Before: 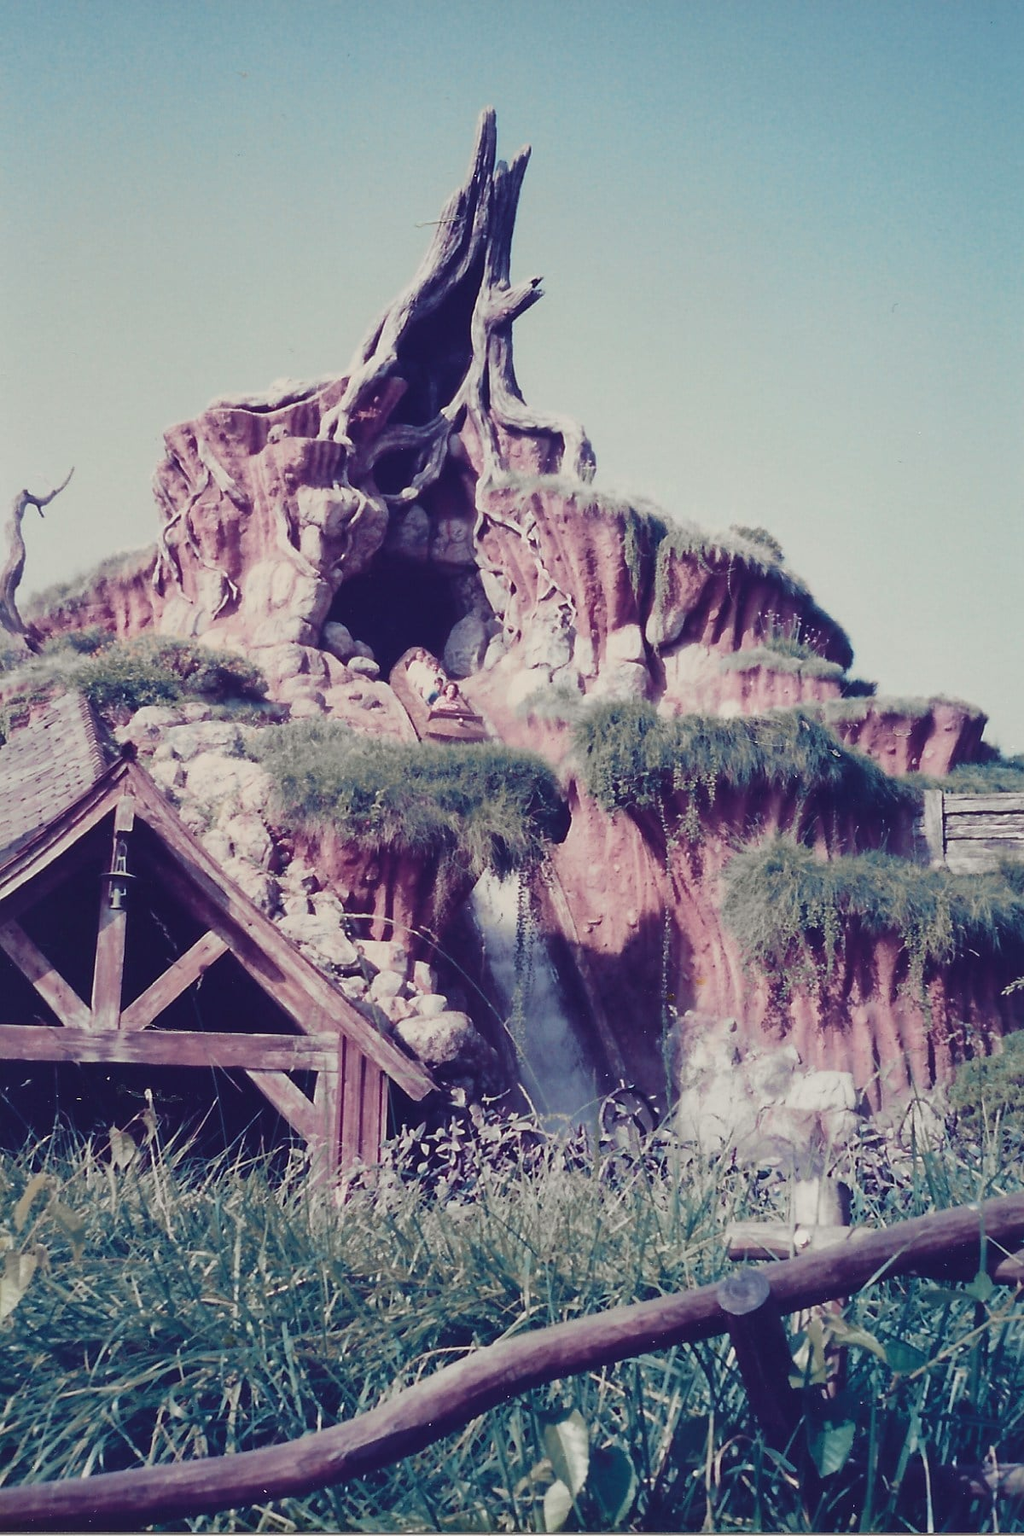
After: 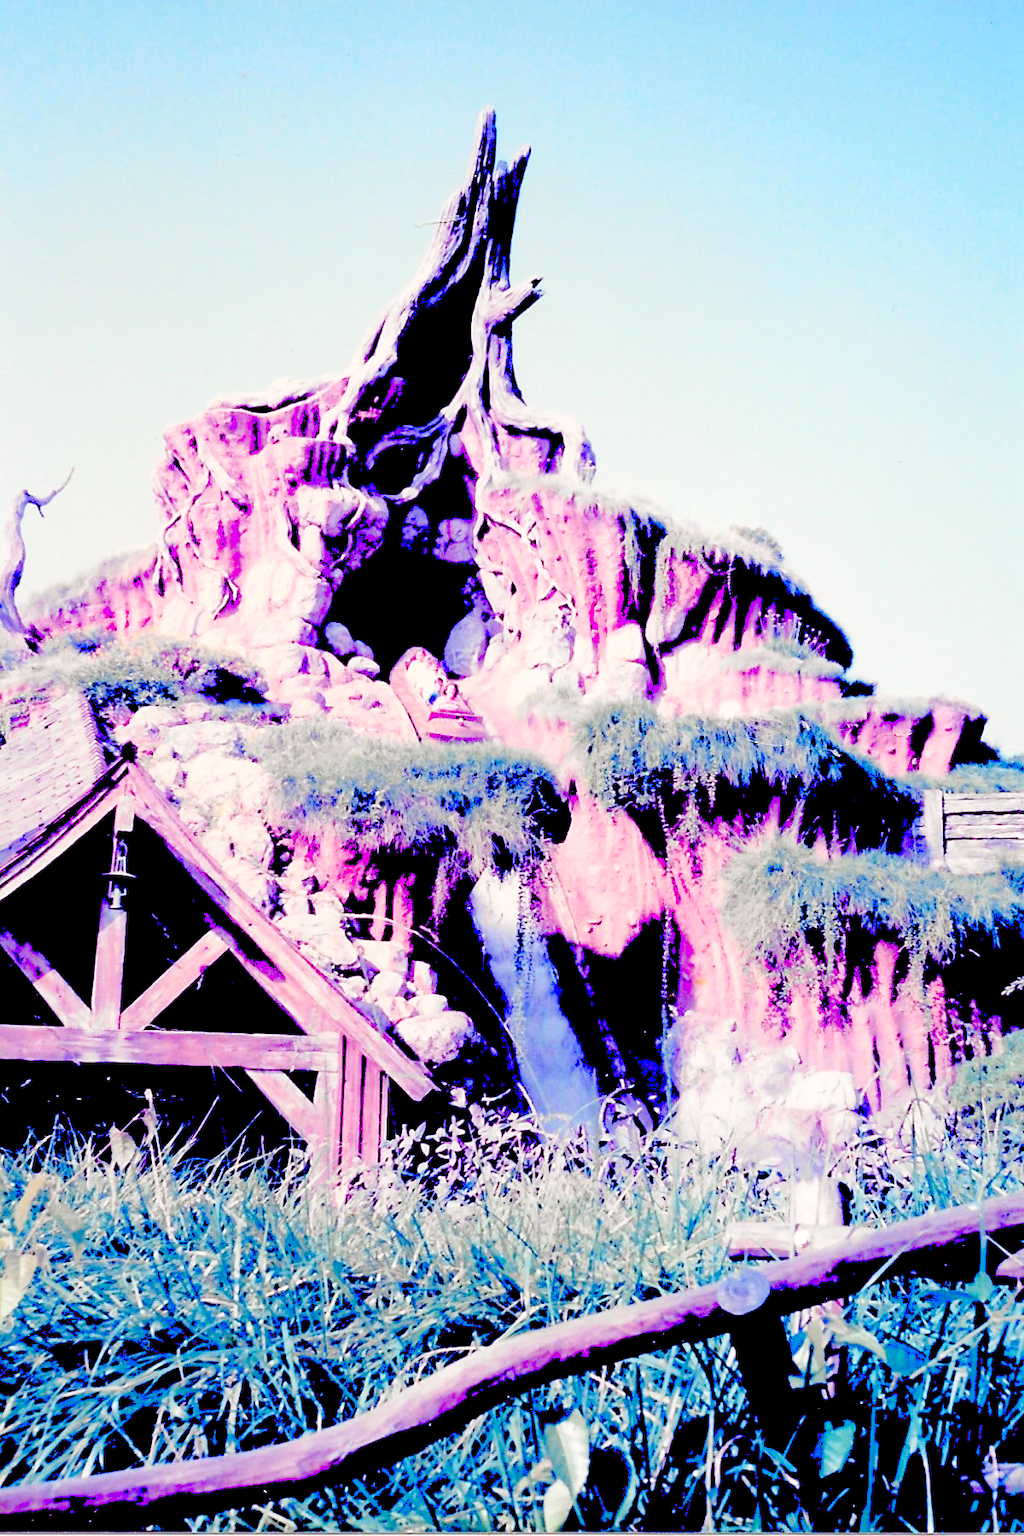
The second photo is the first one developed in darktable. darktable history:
white balance: red 1.009, blue 1.027
levels: levels [0.008, 0.318, 0.836]
contrast brightness saturation: brightness 0.13
exposure: black level correction 0.046, exposure -0.228 EV, compensate highlight preservation false
